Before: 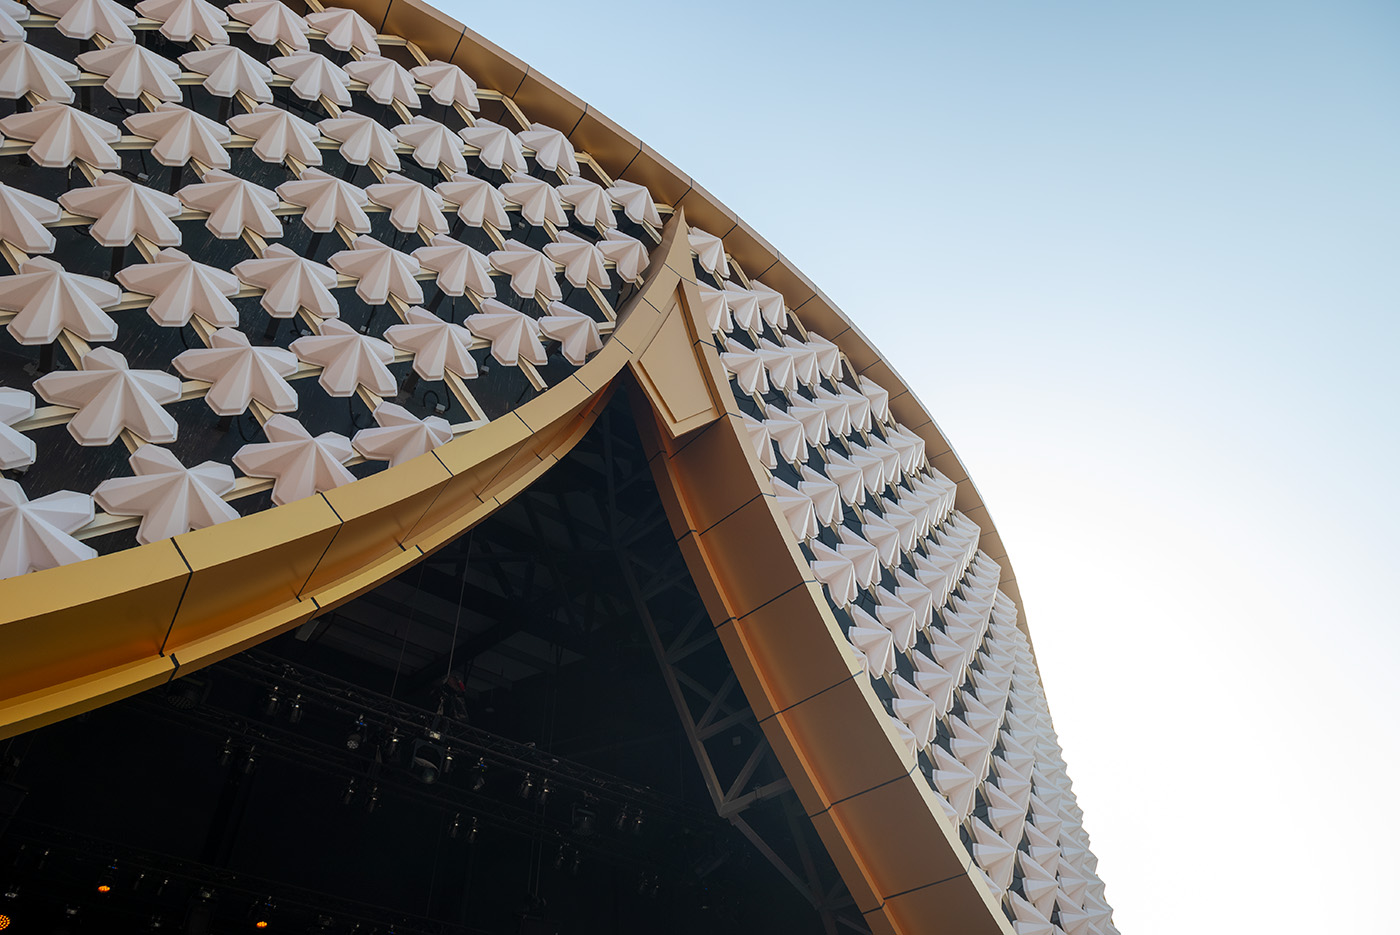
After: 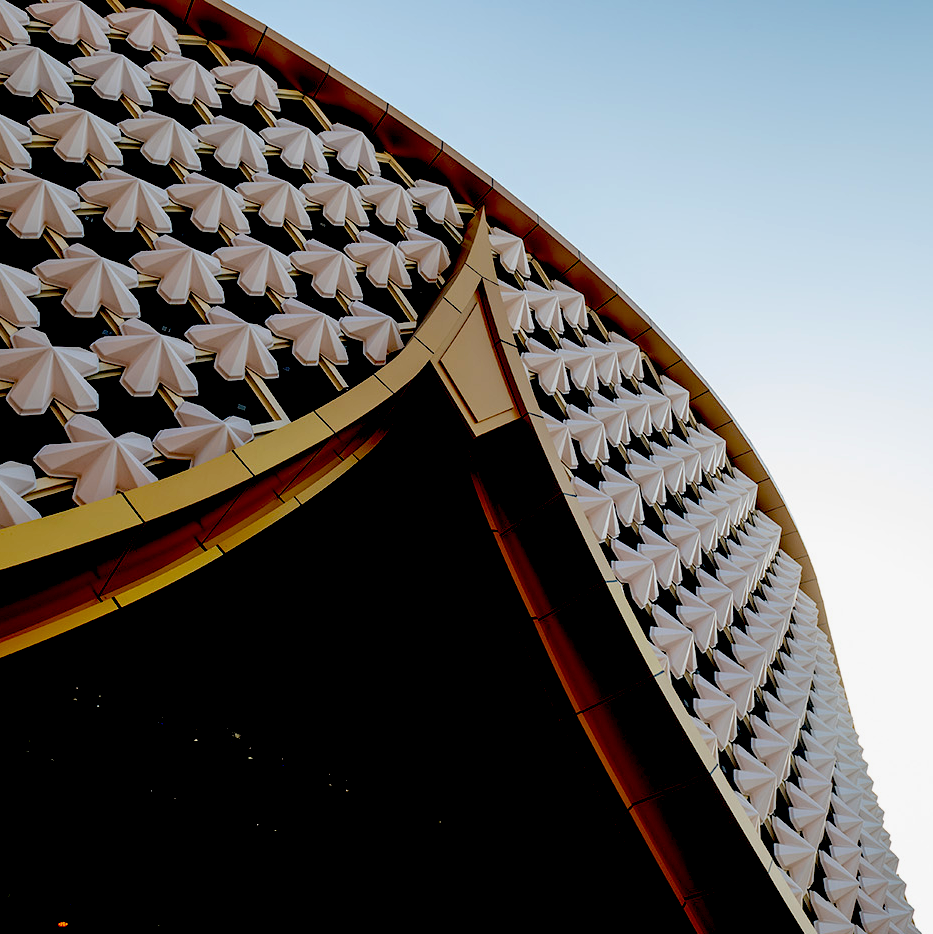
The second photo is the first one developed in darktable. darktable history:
base curve: curves: ch0 [(0, 0) (0.297, 0.298) (1, 1)], preserve colors none
exposure: black level correction 0.1, exposure -0.092 EV, compensate highlight preservation false
tone equalizer: on, module defaults
crop and rotate: left 14.292%, right 19.041%
